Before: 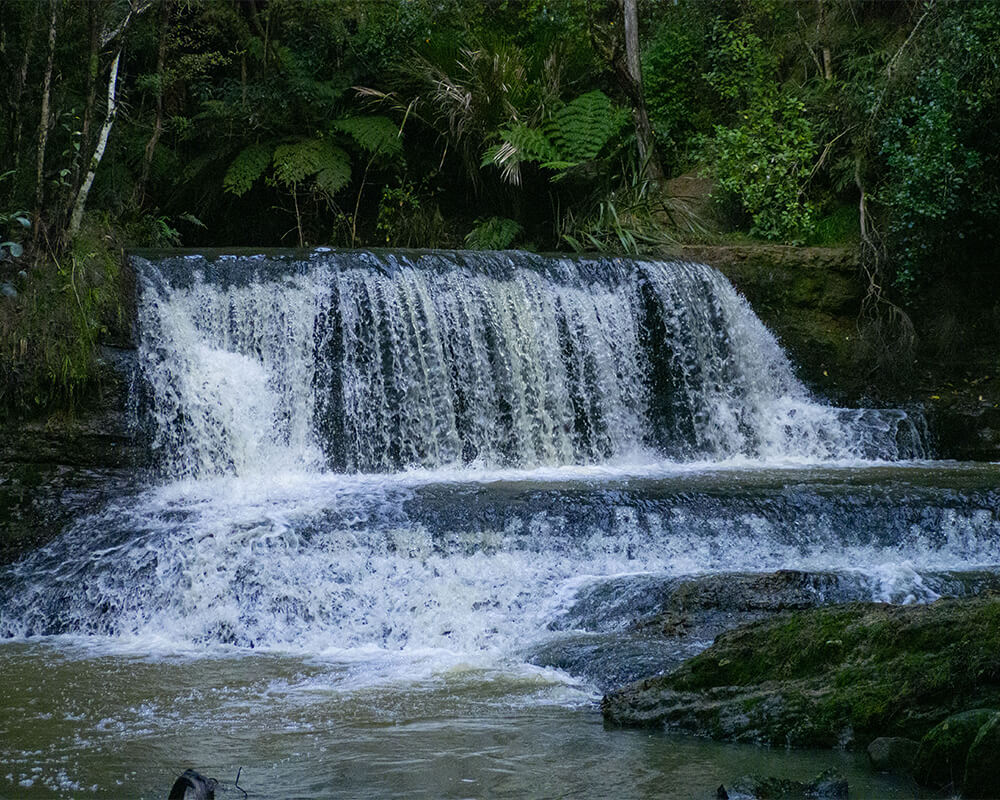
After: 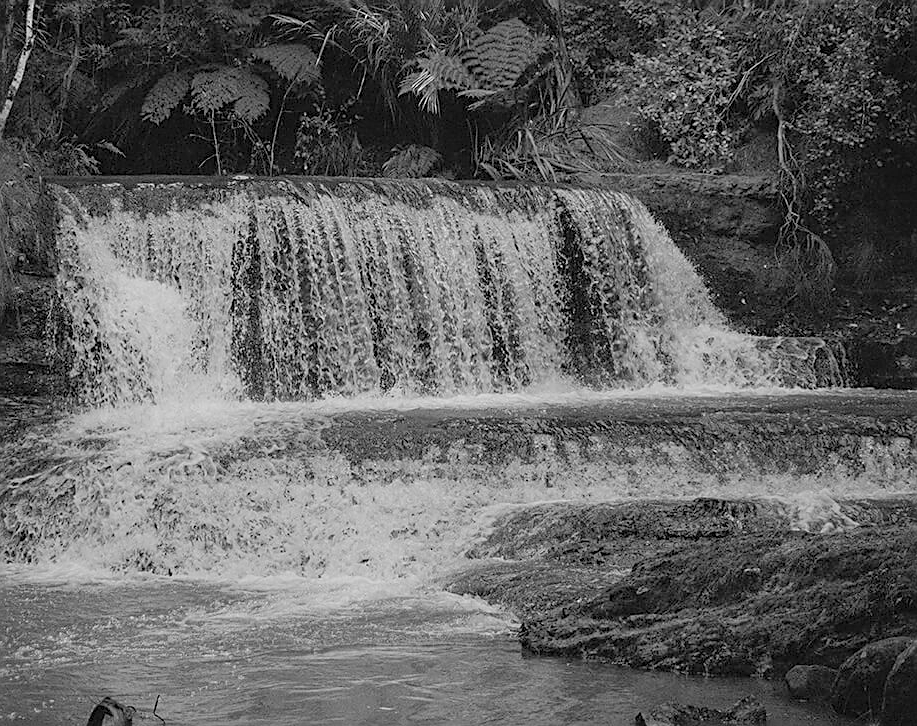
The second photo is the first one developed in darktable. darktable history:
sharpen: on, module defaults
crop and rotate: left 8.262%, top 9.226%
monochrome: a 26.22, b 42.67, size 0.8
contrast brightness saturation: brightness 0.28
